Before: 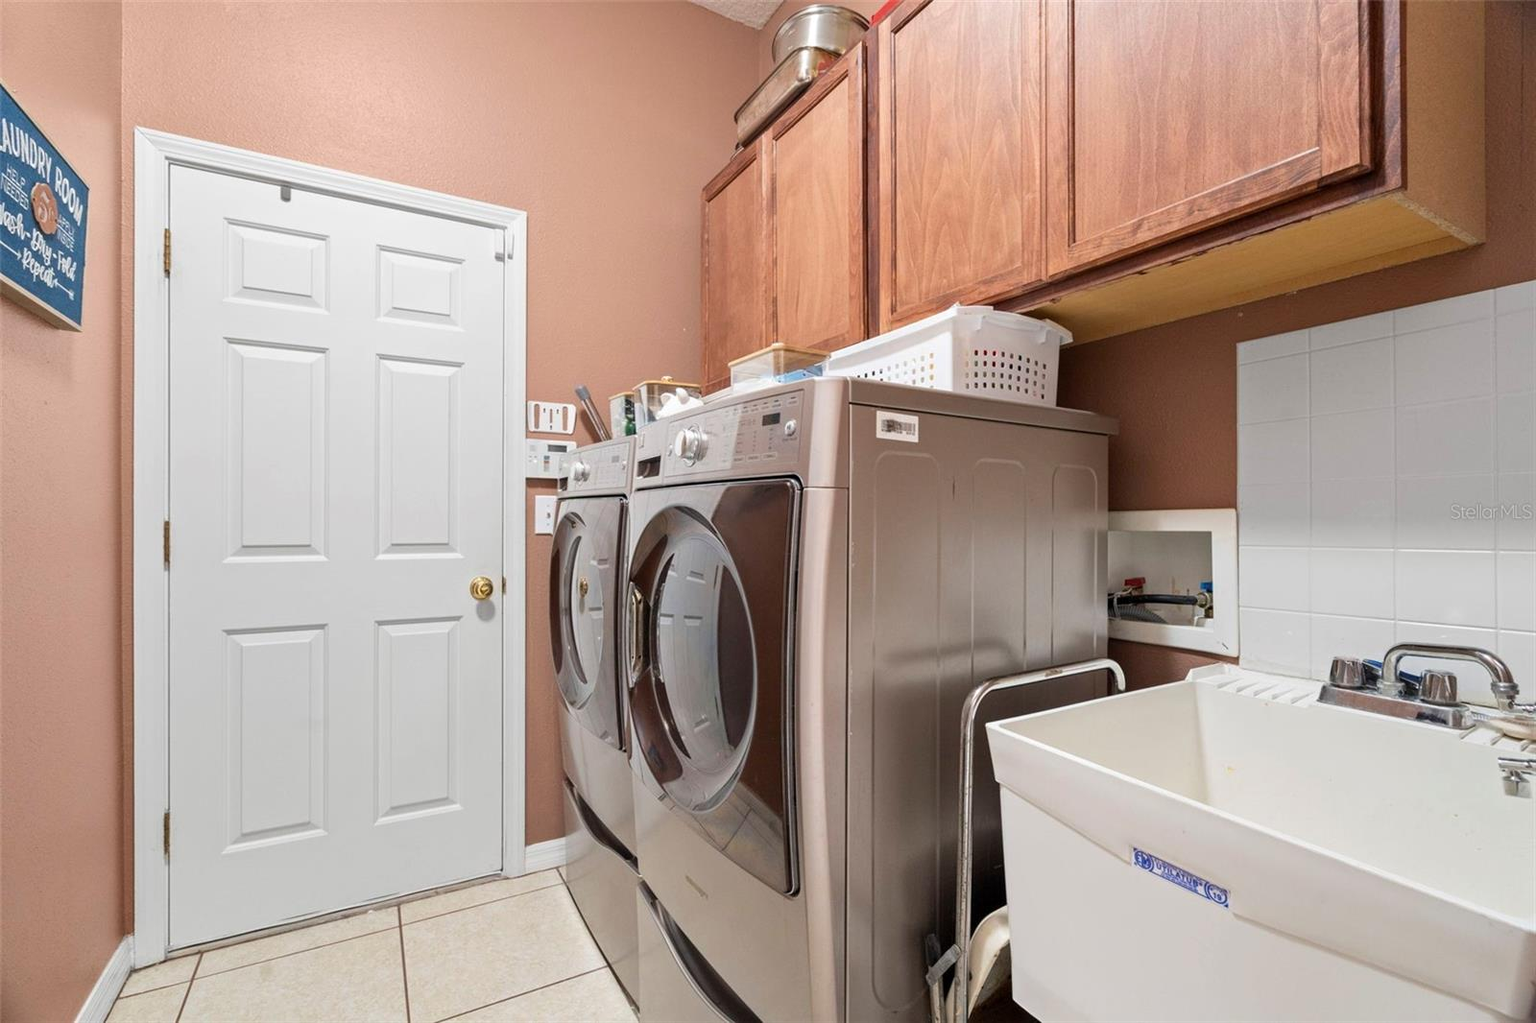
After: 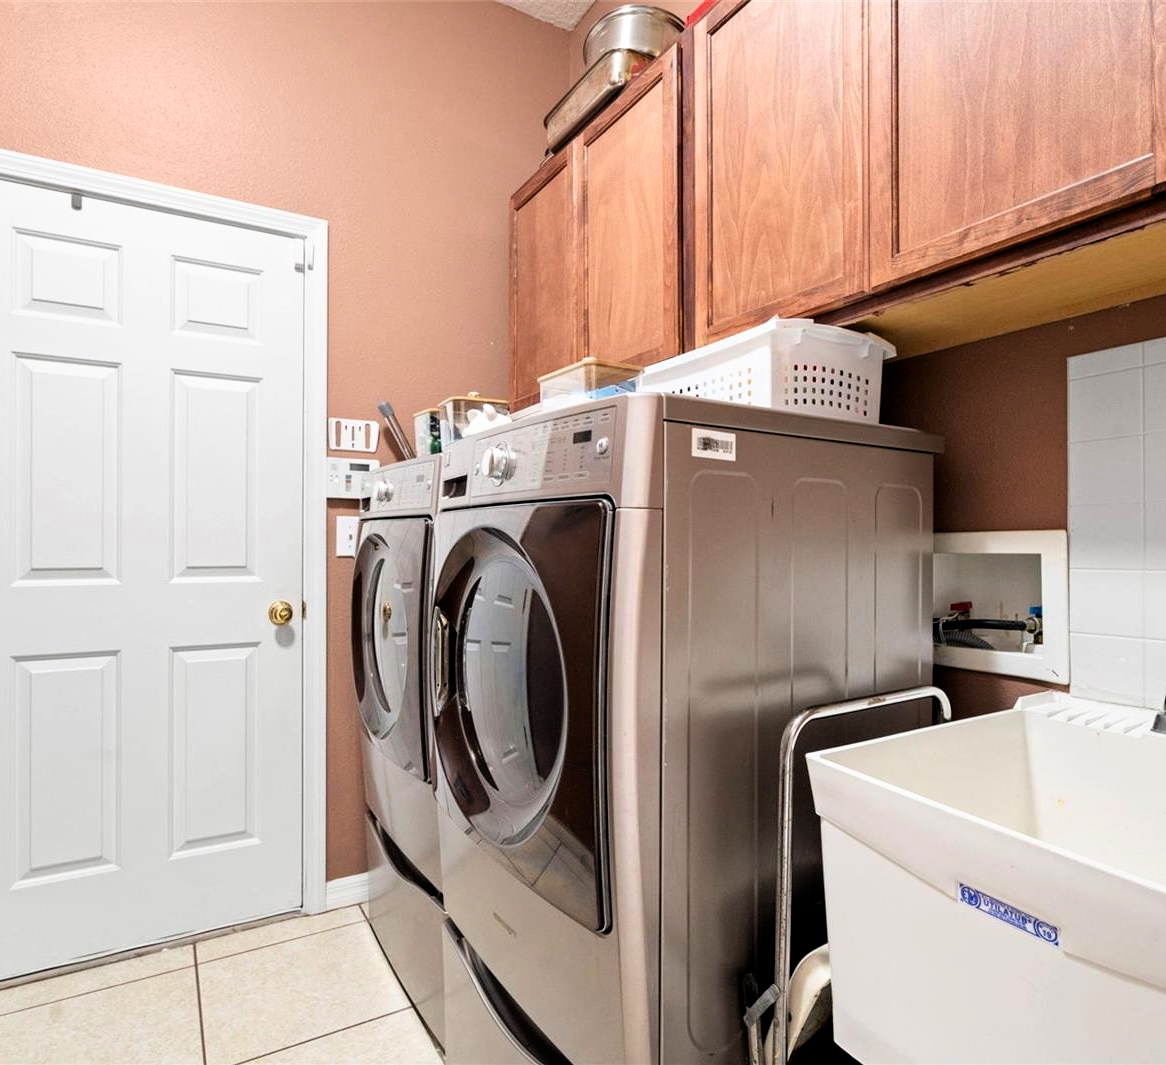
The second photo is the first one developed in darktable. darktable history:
crop: left 13.817%, top 0%, right 13.259%
contrast brightness saturation: saturation 0.132
filmic rgb: black relative exposure -8.72 EV, white relative exposure 2.73 EV, target black luminance 0%, hardness 6.28, latitude 76.71%, contrast 1.329, shadows ↔ highlights balance -0.315%
